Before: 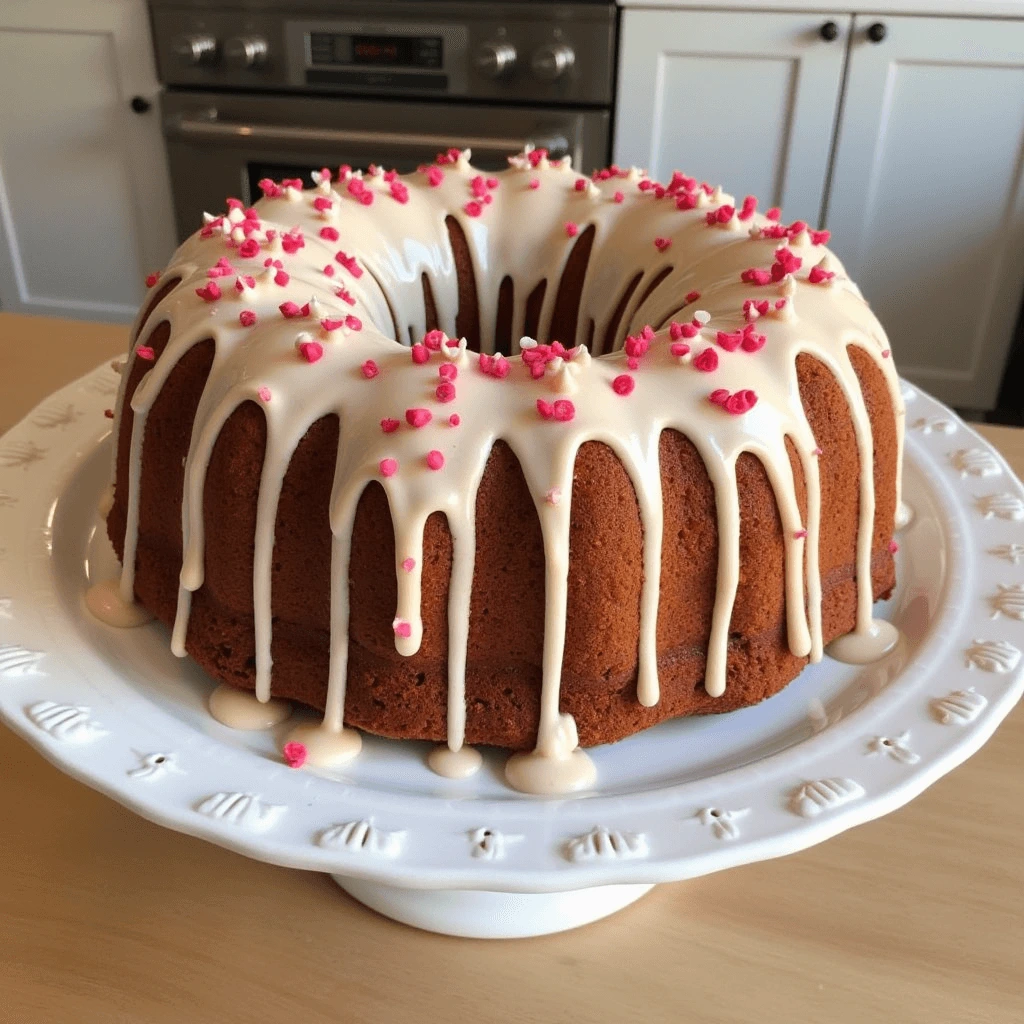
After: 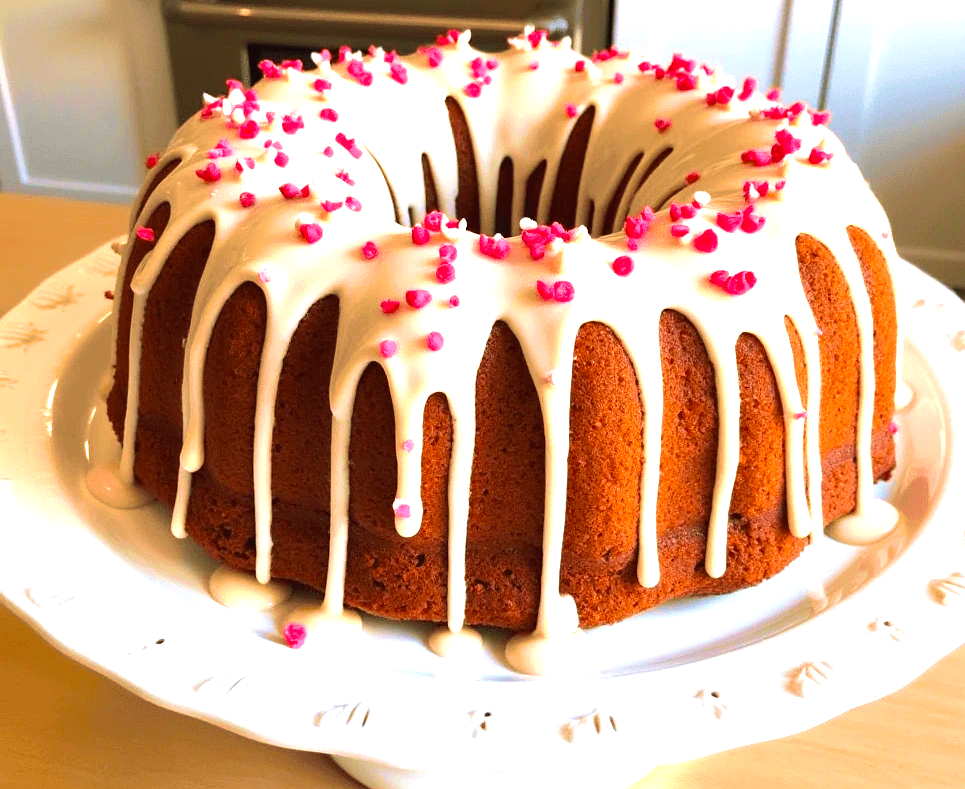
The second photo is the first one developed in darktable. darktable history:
exposure: black level correction 0, exposure 1 EV, compensate exposure bias true, compensate highlight preservation false
color balance: lift [1, 1.001, 0.999, 1.001], gamma [1, 1.004, 1.007, 0.993], gain [1, 0.991, 0.987, 1.013], contrast 10%, output saturation 120%
velvia: strength 74%
crop and rotate: angle 0.03°, top 11.643%, right 5.651%, bottom 11.189%
